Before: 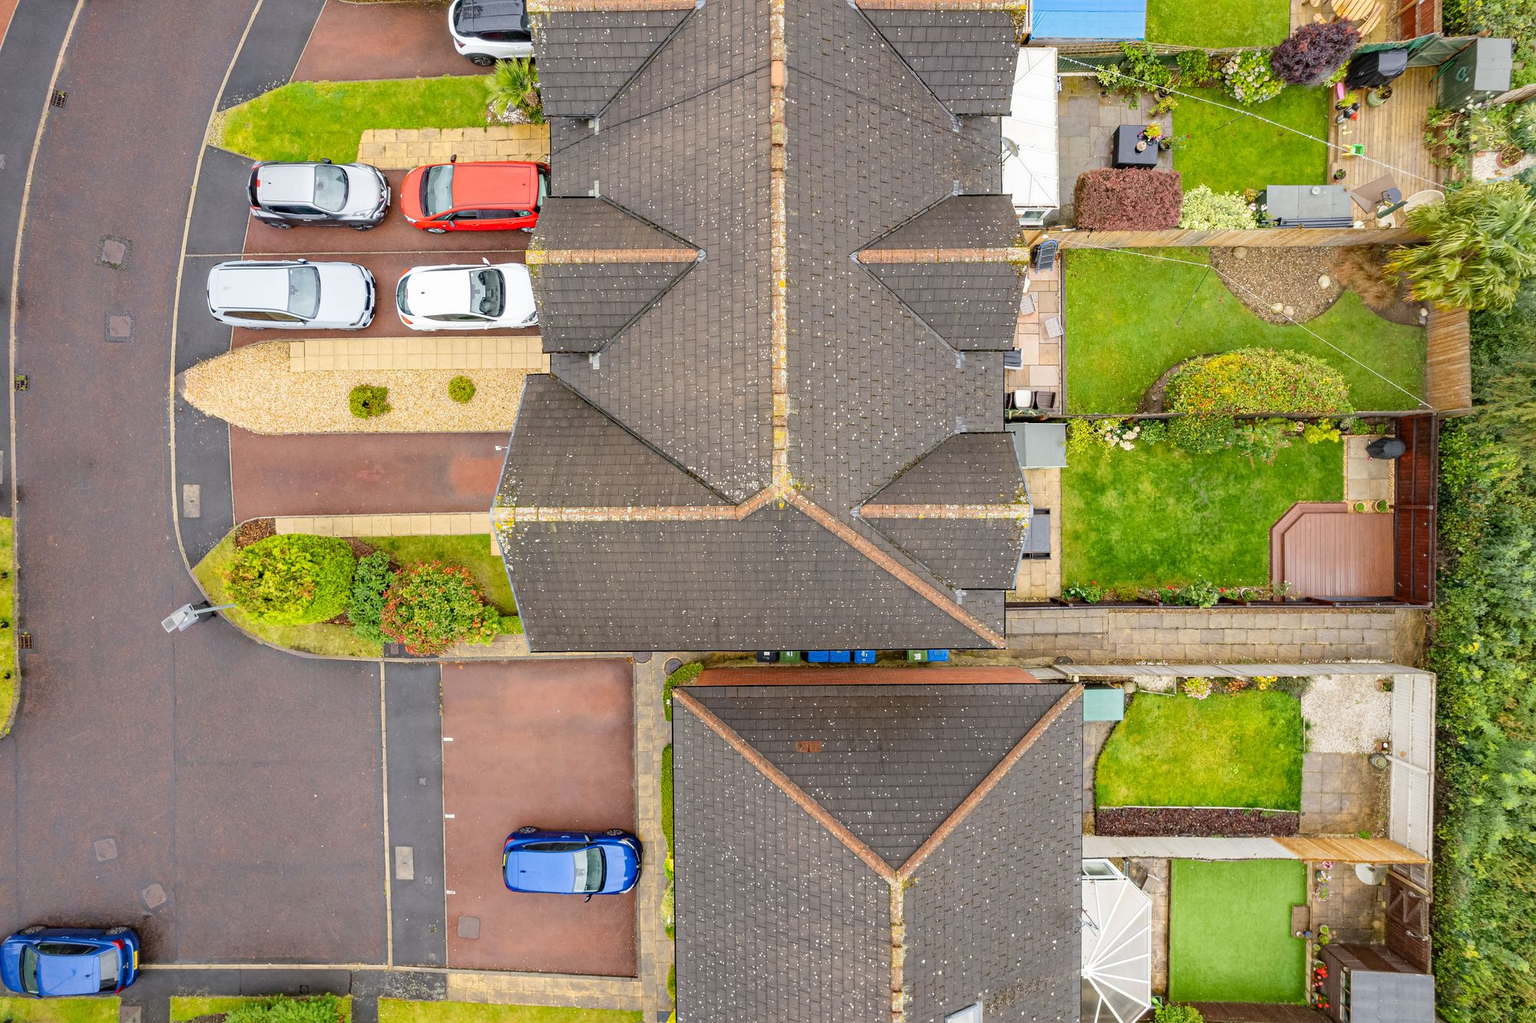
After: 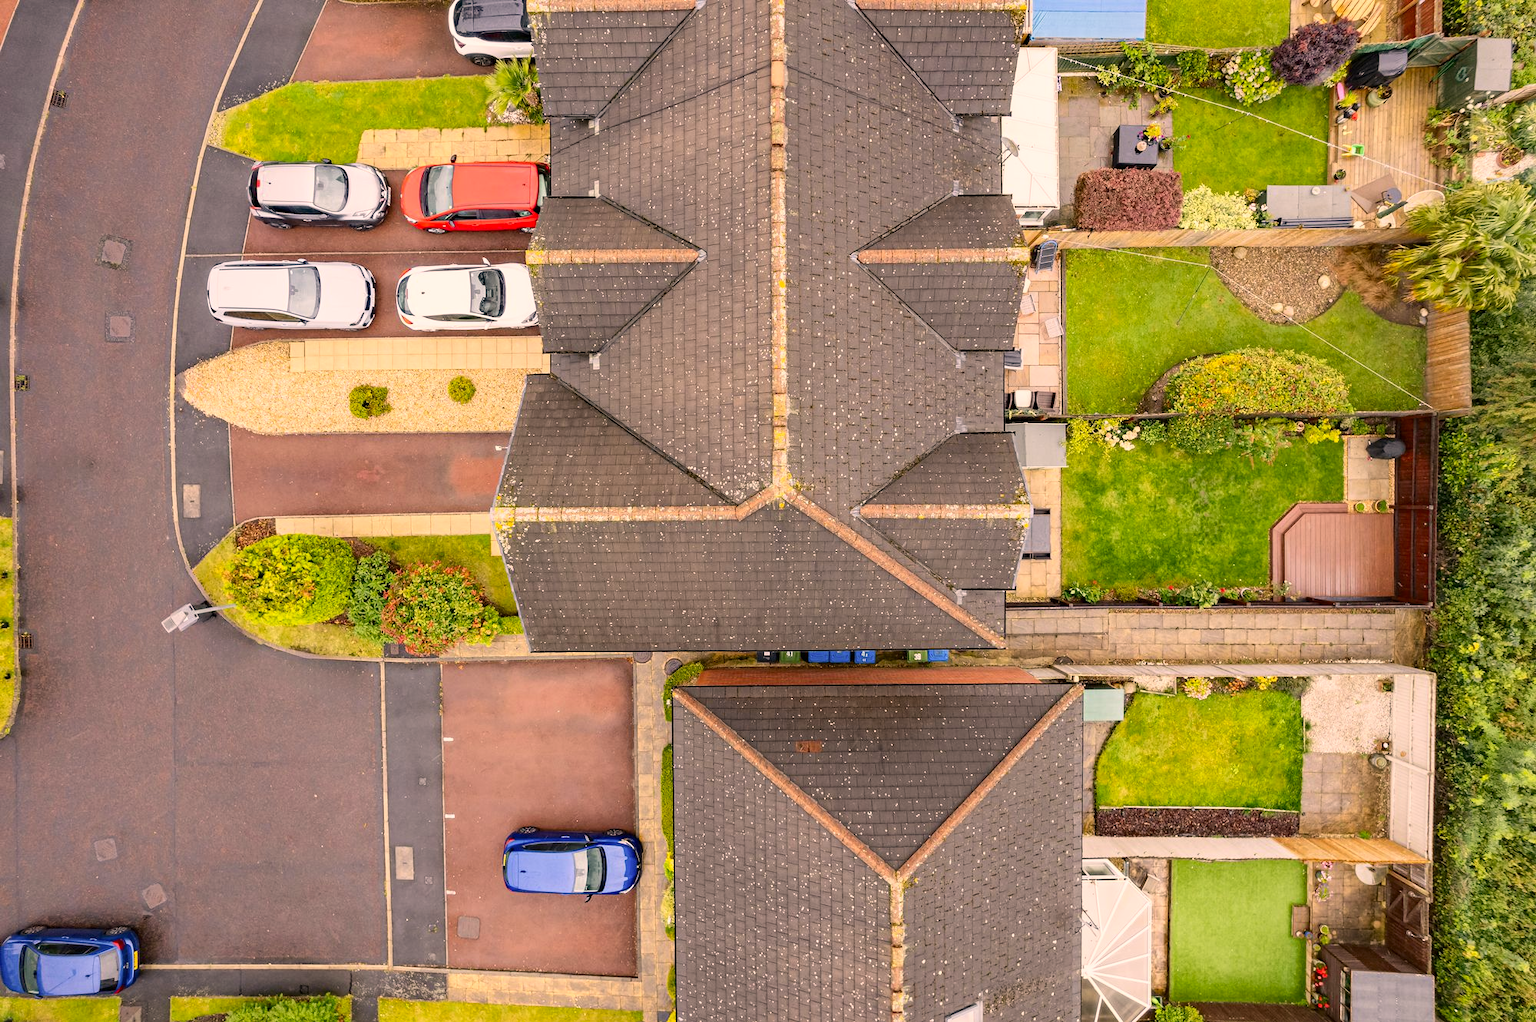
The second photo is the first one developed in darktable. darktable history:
contrast brightness saturation: contrast 0.14
color correction: highlights a* 11.96, highlights b* 11.58
